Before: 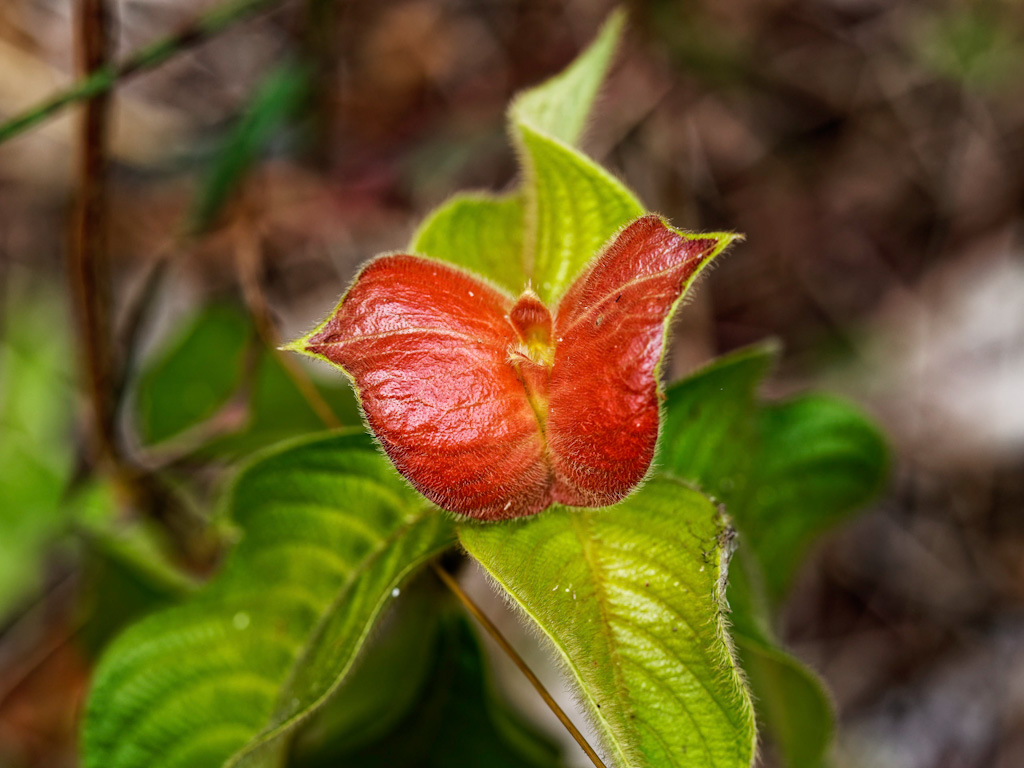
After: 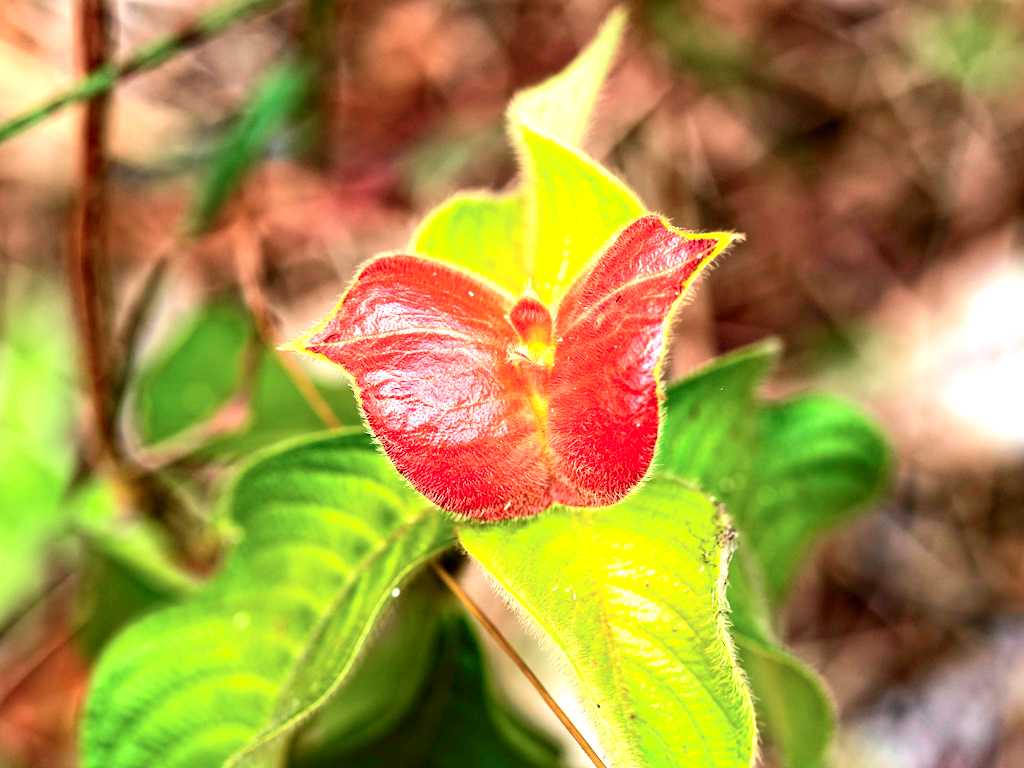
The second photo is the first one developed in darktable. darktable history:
tone curve: curves: ch0 [(0, 0) (0.058, 0.027) (0.214, 0.183) (0.304, 0.288) (0.522, 0.549) (0.658, 0.7) (0.741, 0.775) (0.844, 0.866) (0.986, 0.957)]; ch1 [(0, 0) (0.172, 0.123) (0.312, 0.296) (0.437, 0.429) (0.471, 0.469) (0.502, 0.5) (0.513, 0.515) (0.572, 0.603) (0.617, 0.653) (0.68, 0.724) (0.889, 0.924) (1, 1)]; ch2 [(0, 0) (0.411, 0.424) (0.489, 0.49) (0.502, 0.5) (0.517, 0.519) (0.549, 0.578) (0.604, 0.628) (0.693, 0.686) (1, 1)], color space Lab, independent channels, preserve colors none
exposure: black level correction 0, exposure 1.75 EV, compensate exposure bias true, compensate highlight preservation false
